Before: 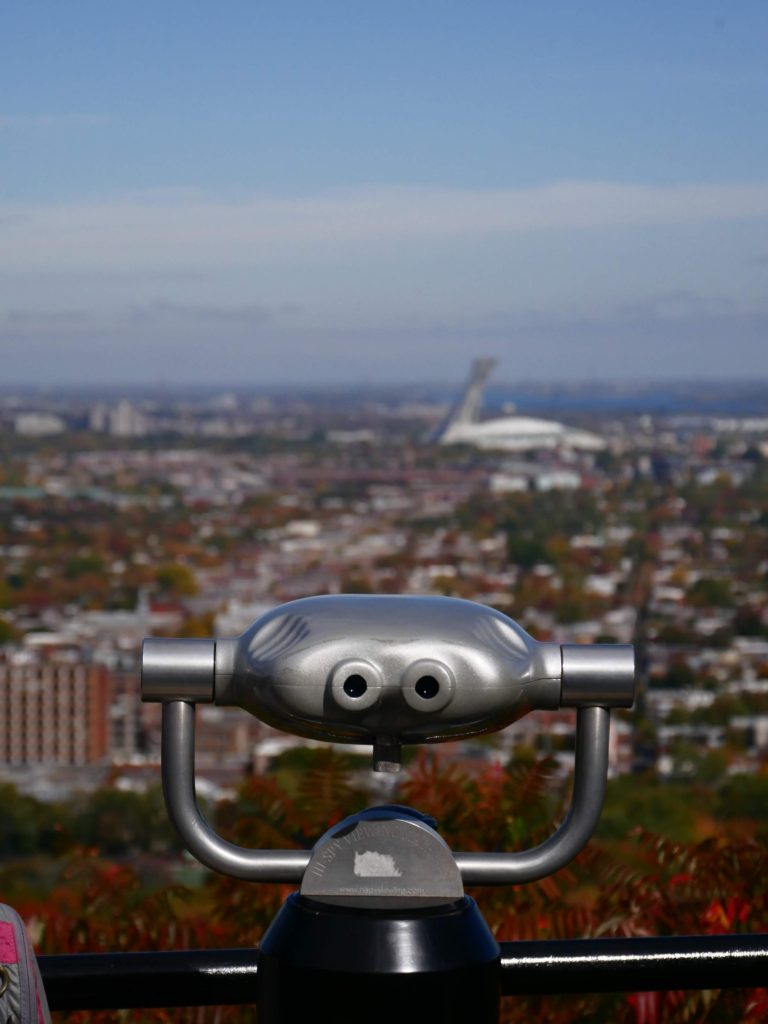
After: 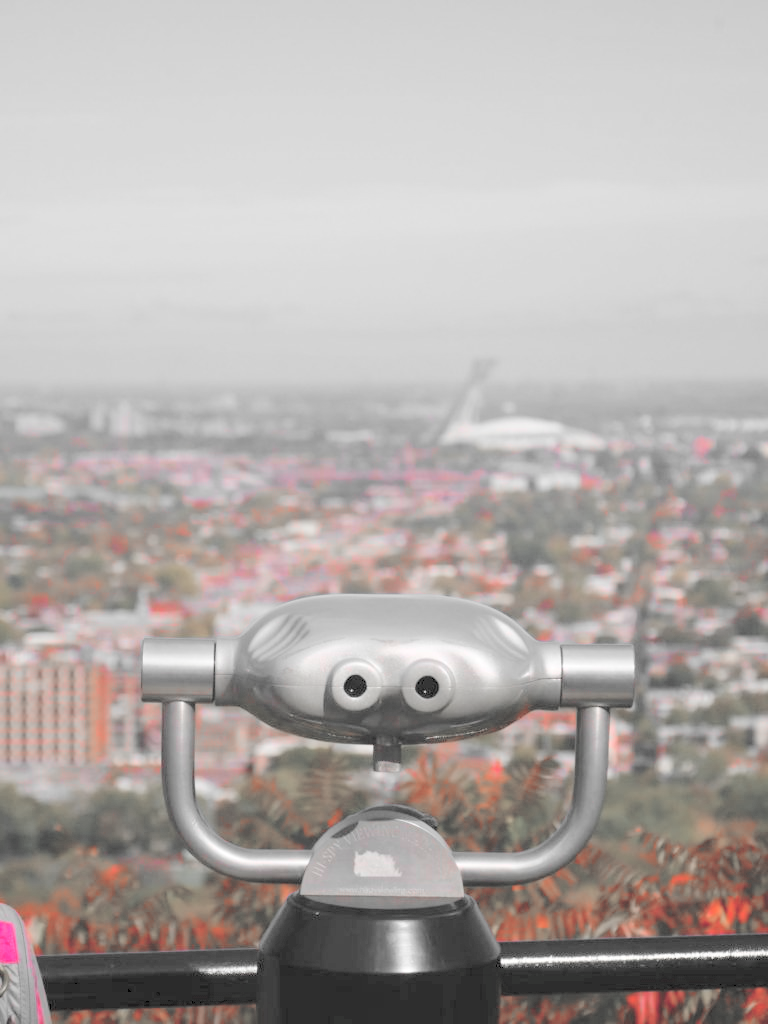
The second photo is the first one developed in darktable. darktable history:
color zones: curves: ch1 [(0, 0.831) (0.08, 0.771) (0.157, 0.268) (0.241, 0.207) (0.562, -0.005) (0.714, -0.013) (0.876, 0.01) (1, 0.831)]
contrast brightness saturation: brightness 1
